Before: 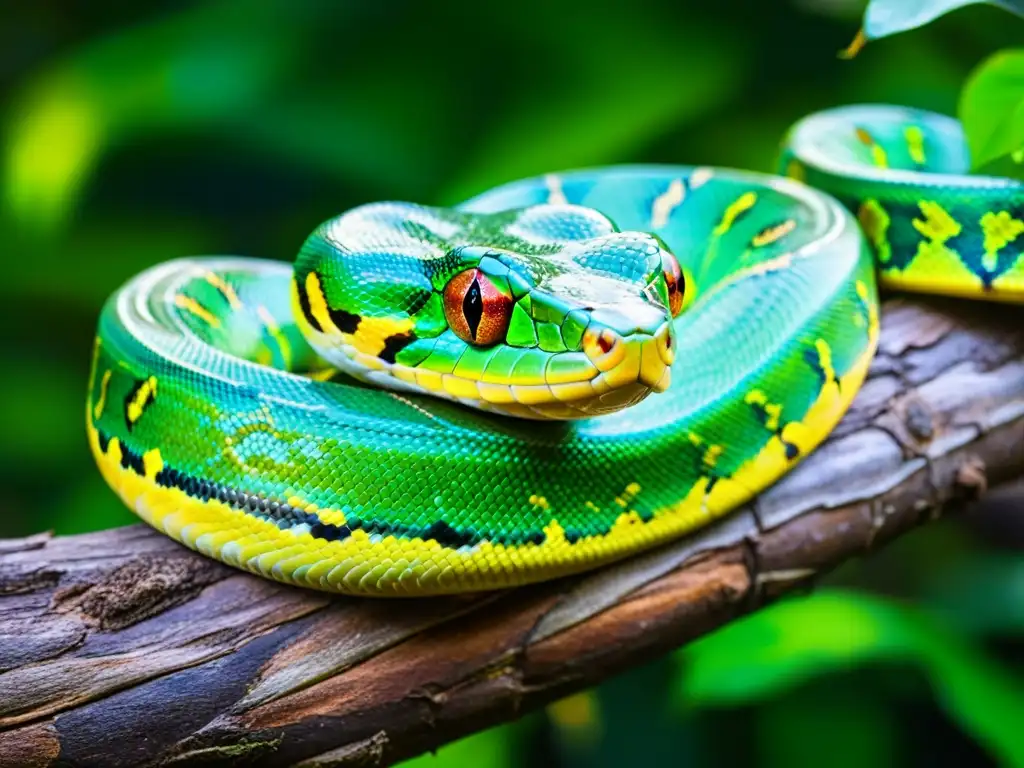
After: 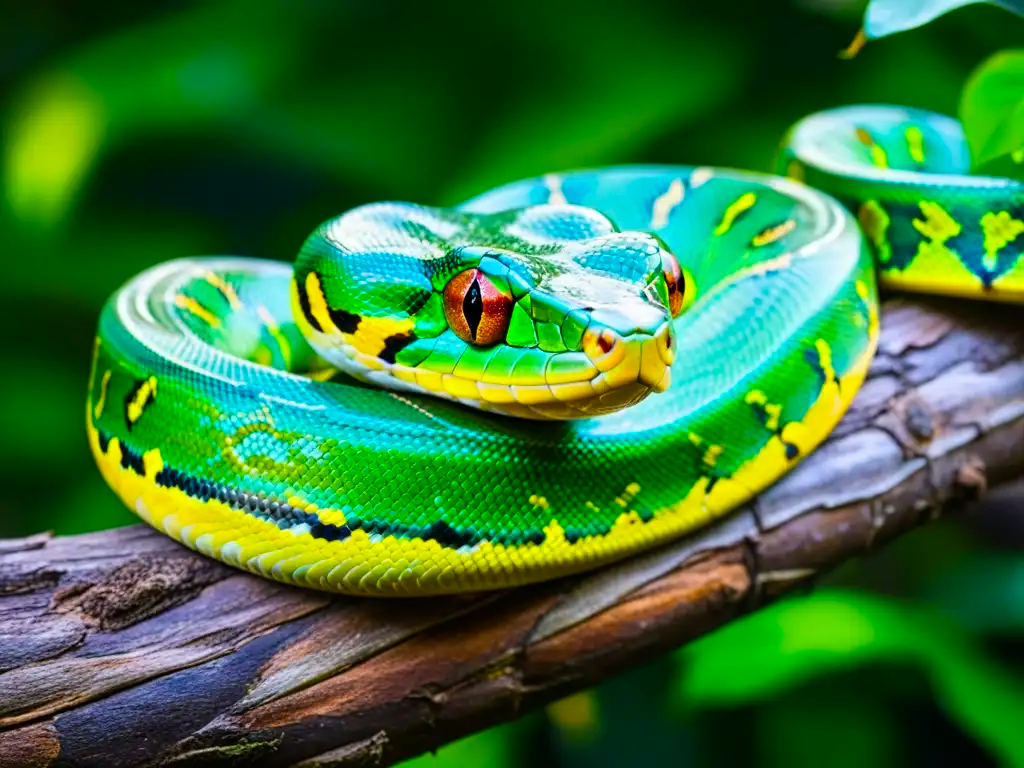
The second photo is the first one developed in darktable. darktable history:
color balance rgb: shadows lift › chroma 2.05%, shadows lift › hue 247.52°, power › luminance -3.891%, power › hue 139.55°, perceptual saturation grading › global saturation 14.75%, global vibrance 20%
